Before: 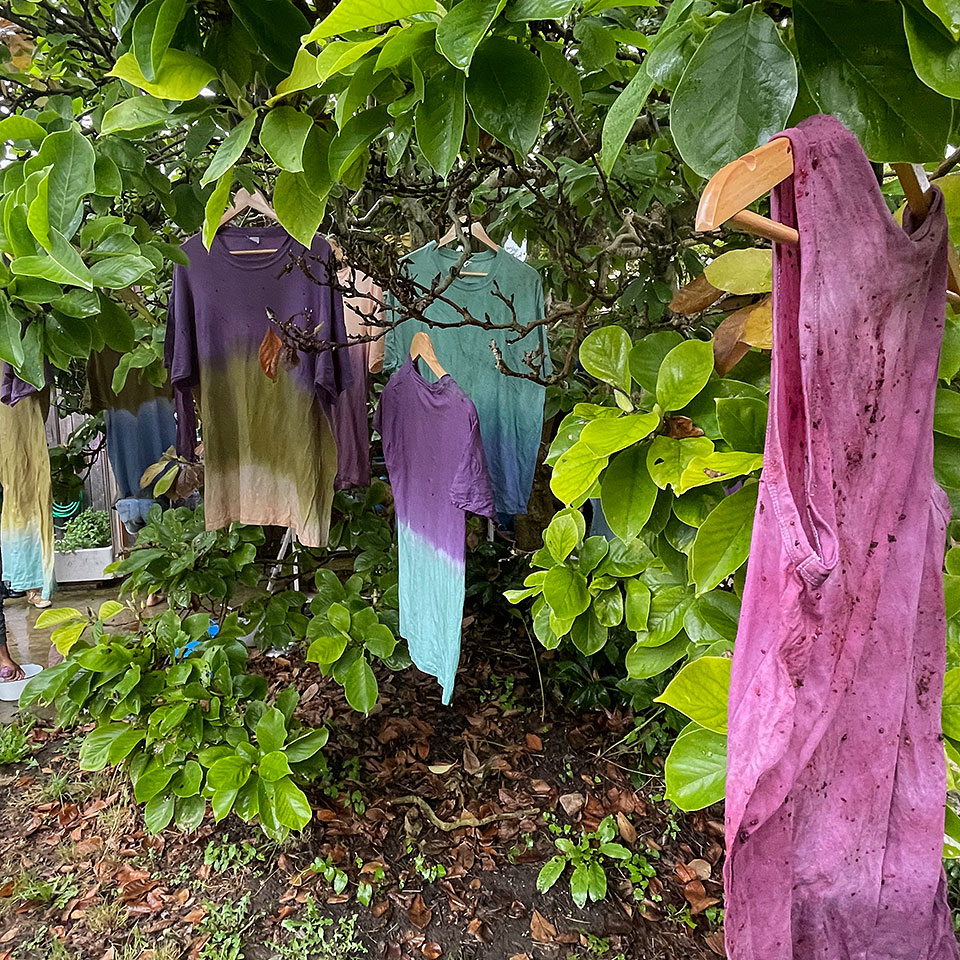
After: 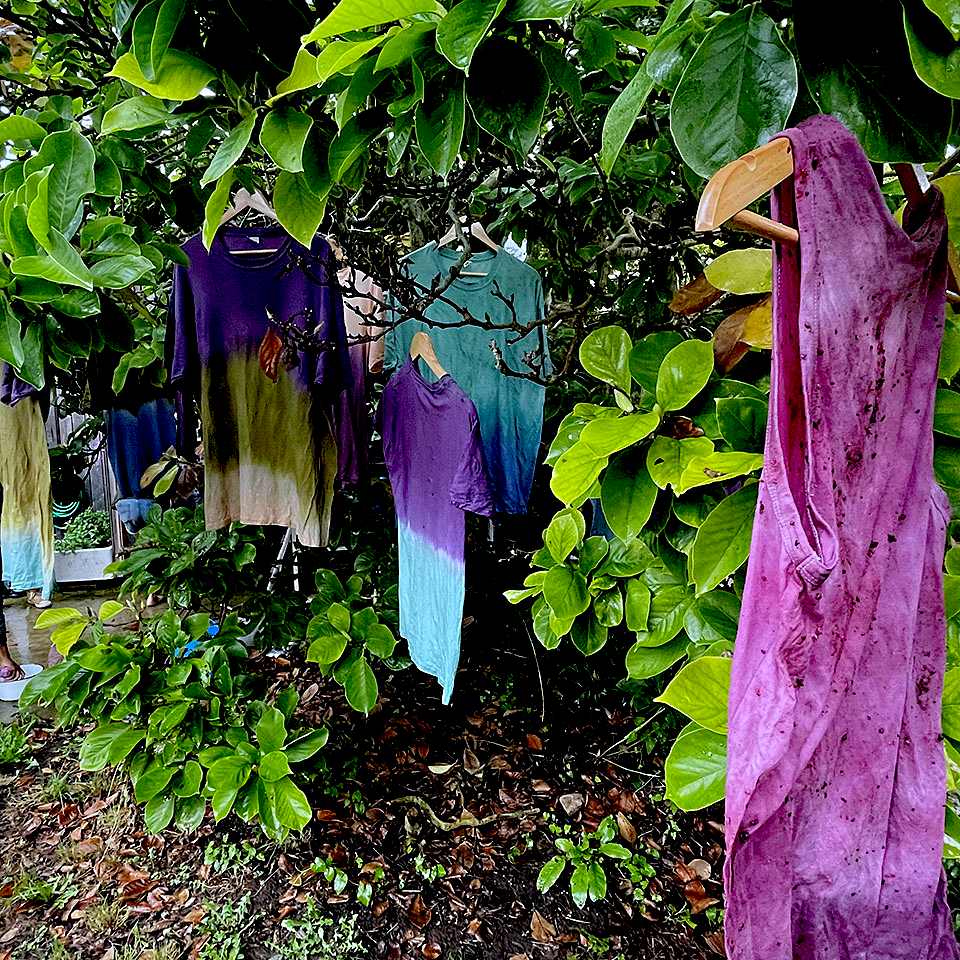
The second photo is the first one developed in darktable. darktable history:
sharpen: radius 5.325, amount 0.312, threshold 26.433
exposure: black level correction 0.056, compensate highlight preservation false
white balance: red 0.924, blue 1.095
